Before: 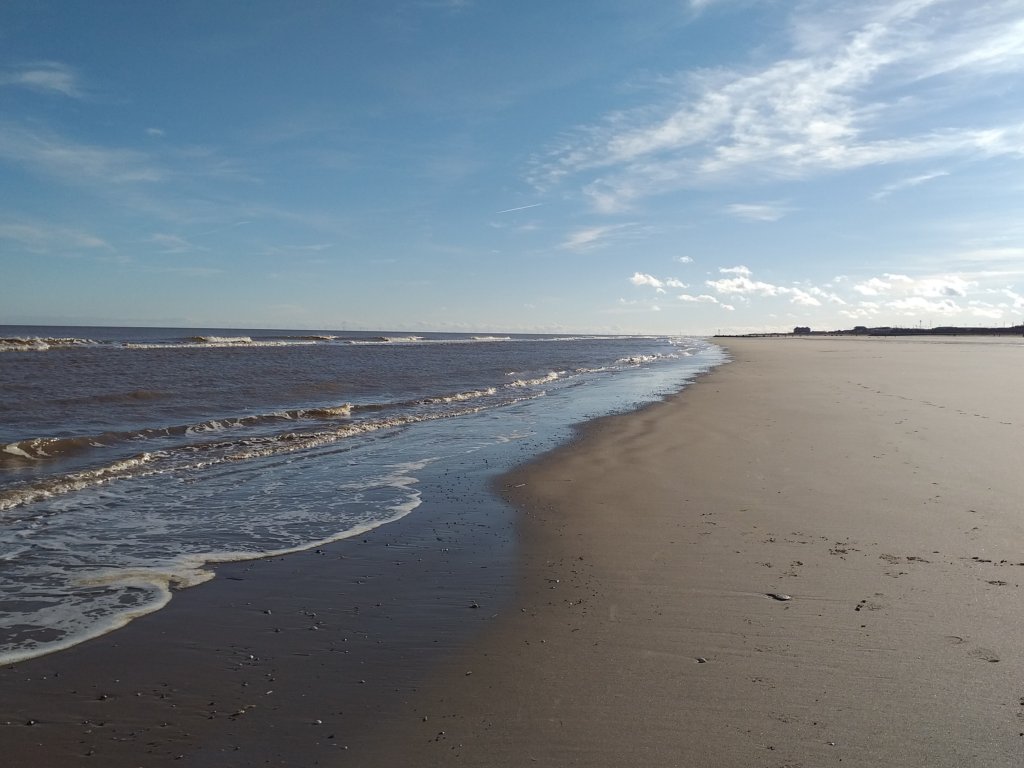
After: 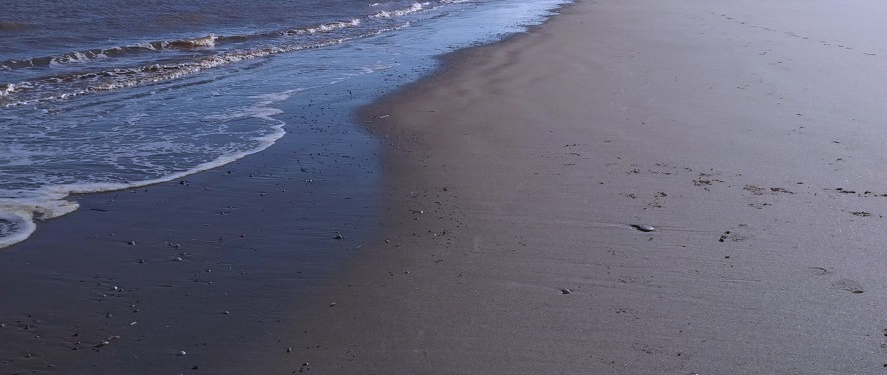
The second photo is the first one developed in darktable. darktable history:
color calibration: illuminant as shot in camera, x 0.379, y 0.396, temperature 4138.76 K
crop and rotate: left 13.306%, top 48.129%, bottom 2.928%
